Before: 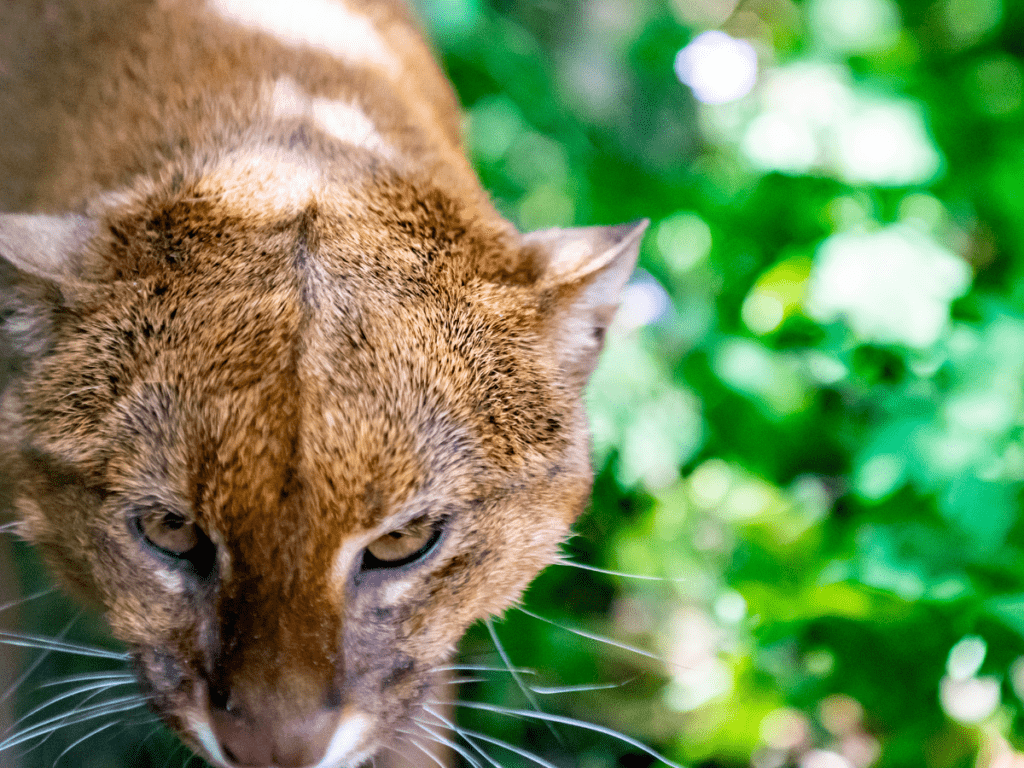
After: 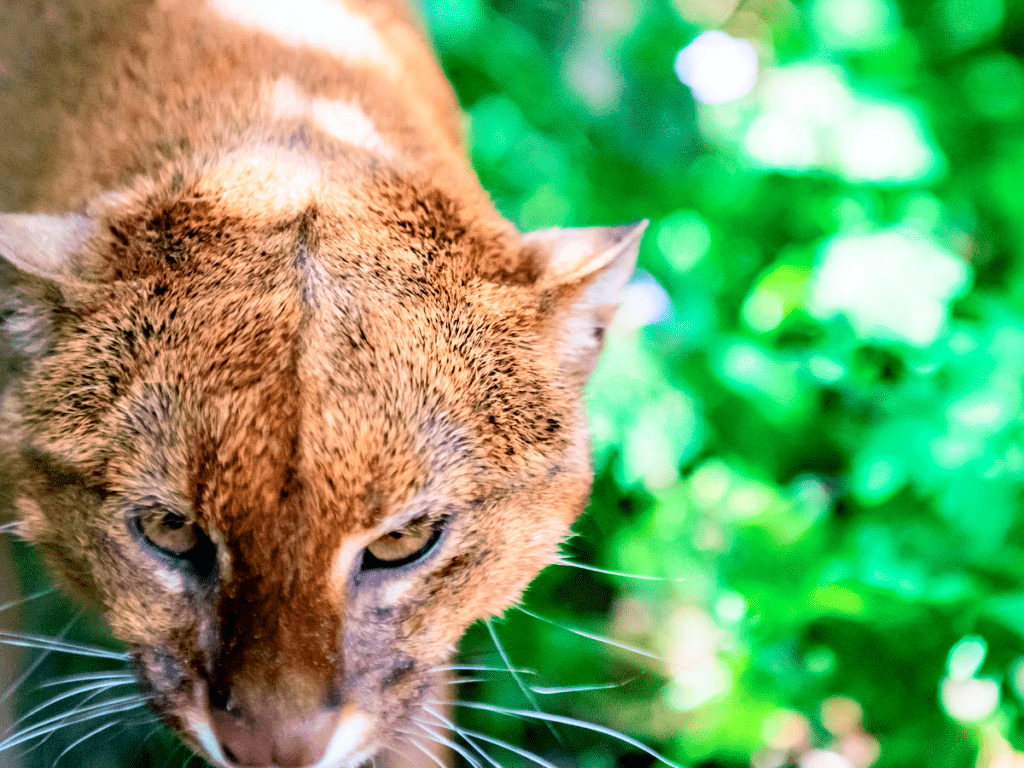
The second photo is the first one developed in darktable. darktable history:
tone curve: curves: ch0 [(0, 0) (0.051, 0.027) (0.096, 0.071) (0.219, 0.248) (0.428, 0.52) (0.596, 0.713) (0.727, 0.823) (0.859, 0.924) (1, 1)]; ch1 [(0, 0) (0.1, 0.038) (0.318, 0.221) (0.413, 0.325) (0.443, 0.412) (0.483, 0.474) (0.503, 0.501) (0.516, 0.515) (0.548, 0.575) (0.561, 0.596) (0.594, 0.647) (0.666, 0.701) (1, 1)]; ch2 [(0, 0) (0.453, 0.435) (0.479, 0.476) (0.504, 0.5) (0.52, 0.526) (0.557, 0.585) (0.583, 0.608) (0.824, 0.815) (1, 1)], color space Lab, independent channels, preserve colors none
